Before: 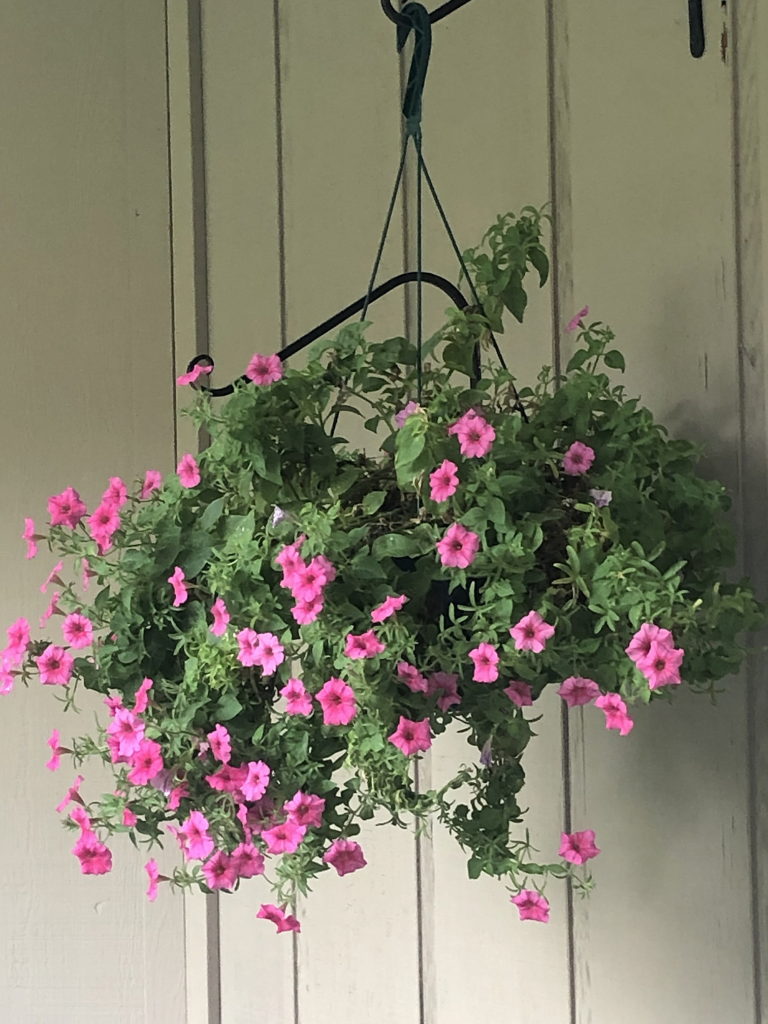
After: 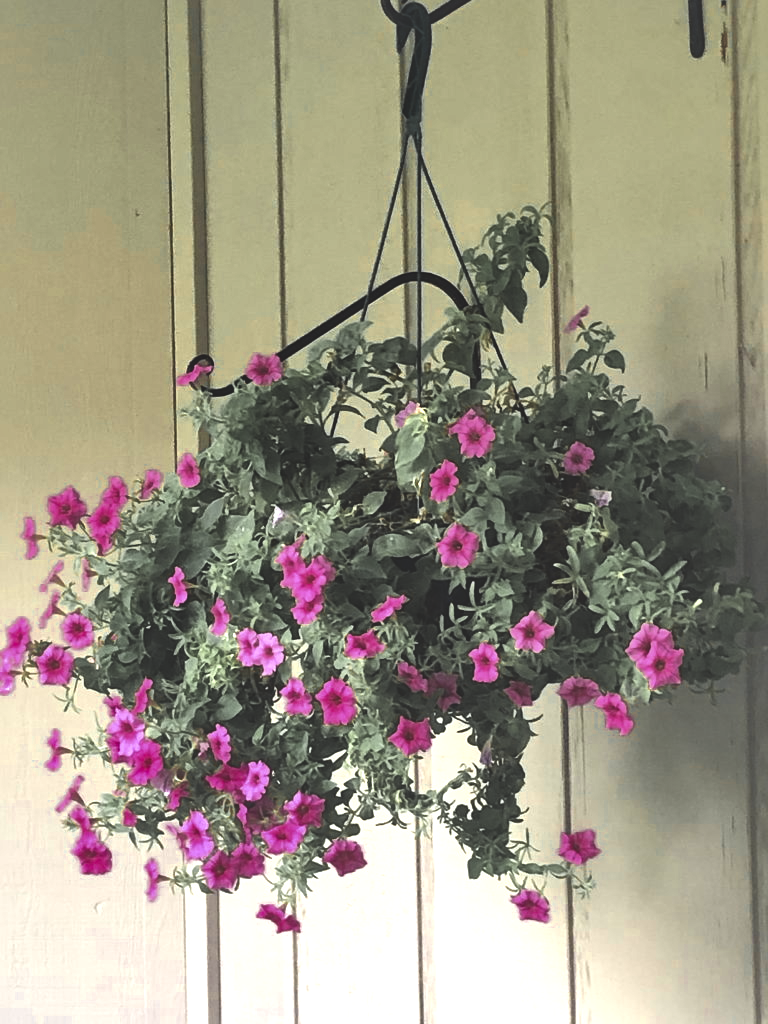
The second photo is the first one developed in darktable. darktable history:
exposure: black level correction -0.041, exposure 0.064 EV, compensate highlight preservation false
local contrast: mode bilateral grid, contrast 100, coarseness 100, detail 165%, midtone range 0.2
color balance: lift [1, 1.001, 0.999, 1.001], gamma [1, 1.004, 1.007, 0.993], gain [1, 0.991, 0.987, 1.013], contrast 7.5%, contrast fulcrum 10%, output saturation 115%
color zones: curves: ch0 [(0.004, 0.306) (0.107, 0.448) (0.252, 0.656) (0.41, 0.398) (0.595, 0.515) (0.768, 0.628)]; ch1 [(0.07, 0.323) (0.151, 0.452) (0.252, 0.608) (0.346, 0.221) (0.463, 0.189) (0.61, 0.368) (0.735, 0.395) (0.921, 0.412)]; ch2 [(0, 0.476) (0.132, 0.512) (0.243, 0.512) (0.397, 0.48) (0.522, 0.376) (0.634, 0.536) (0.761, 0.46)]
